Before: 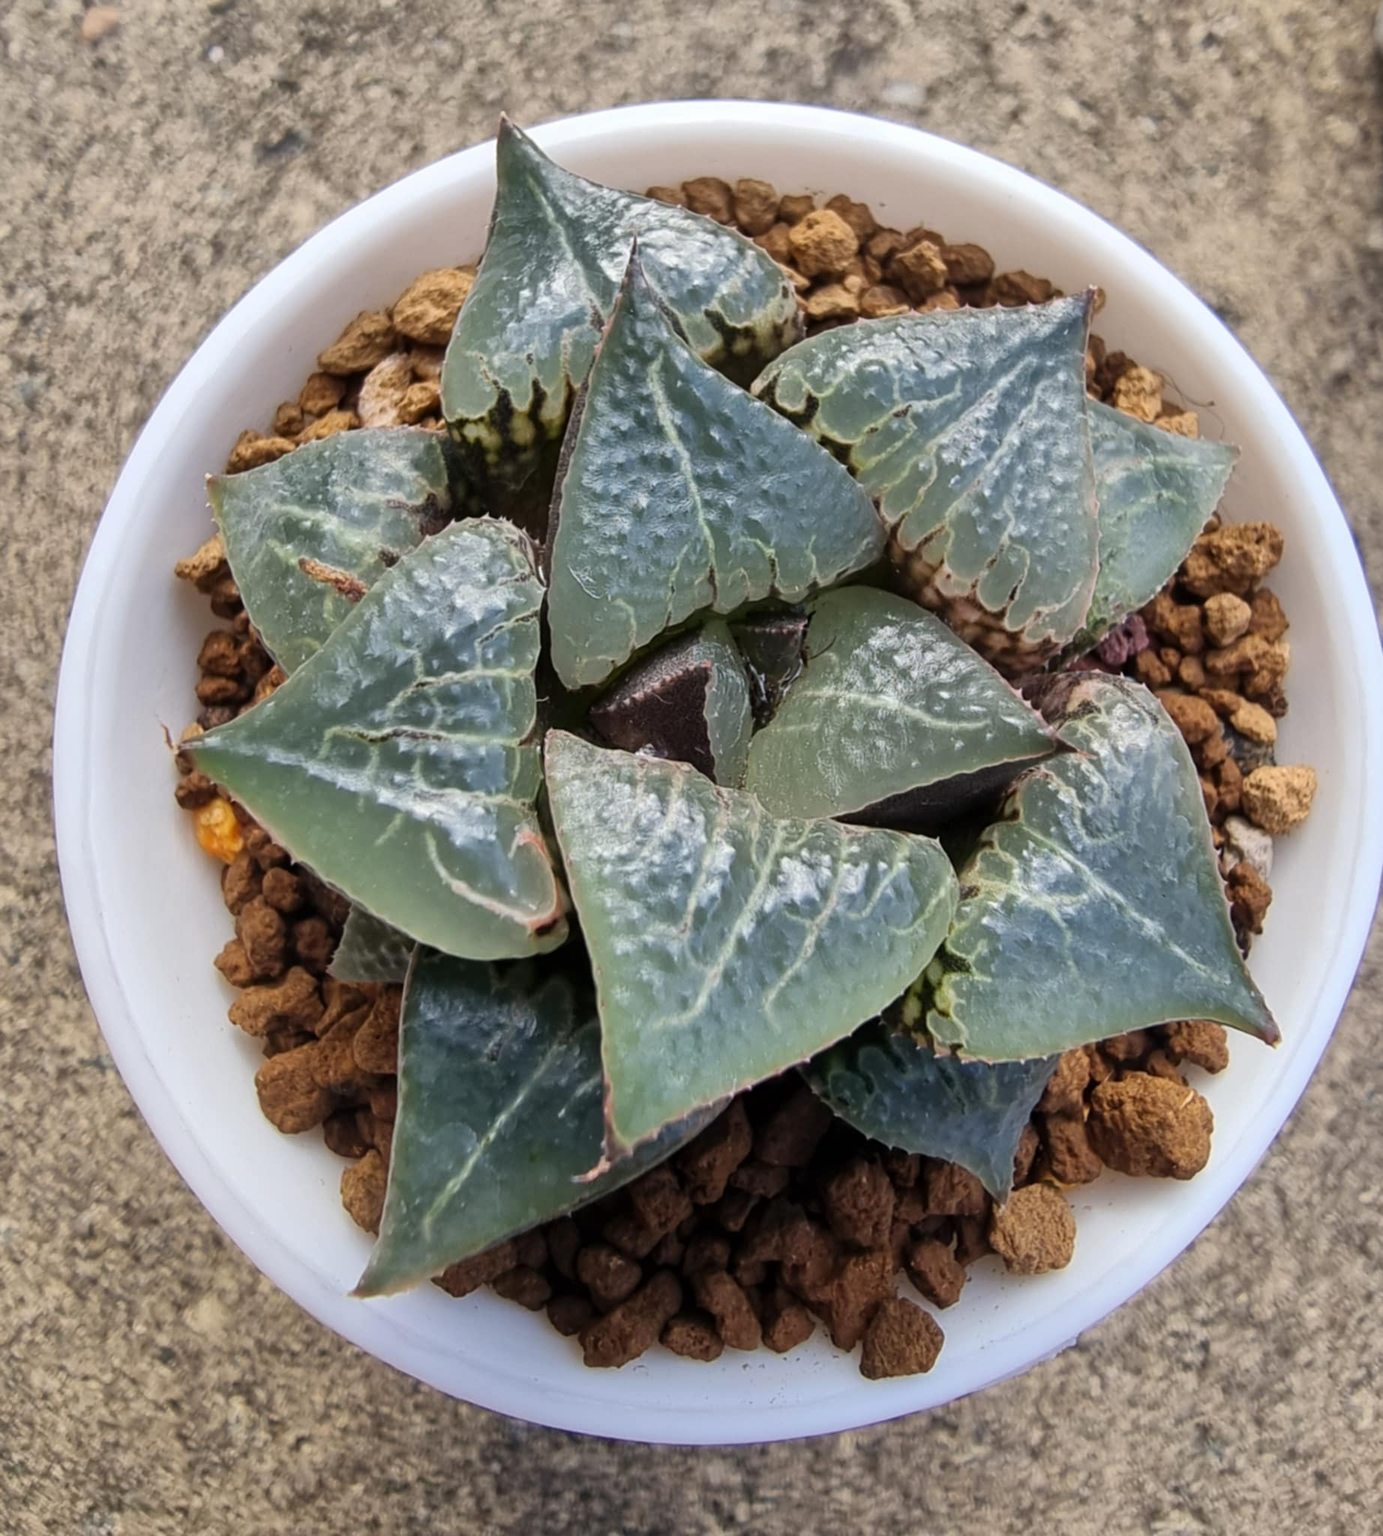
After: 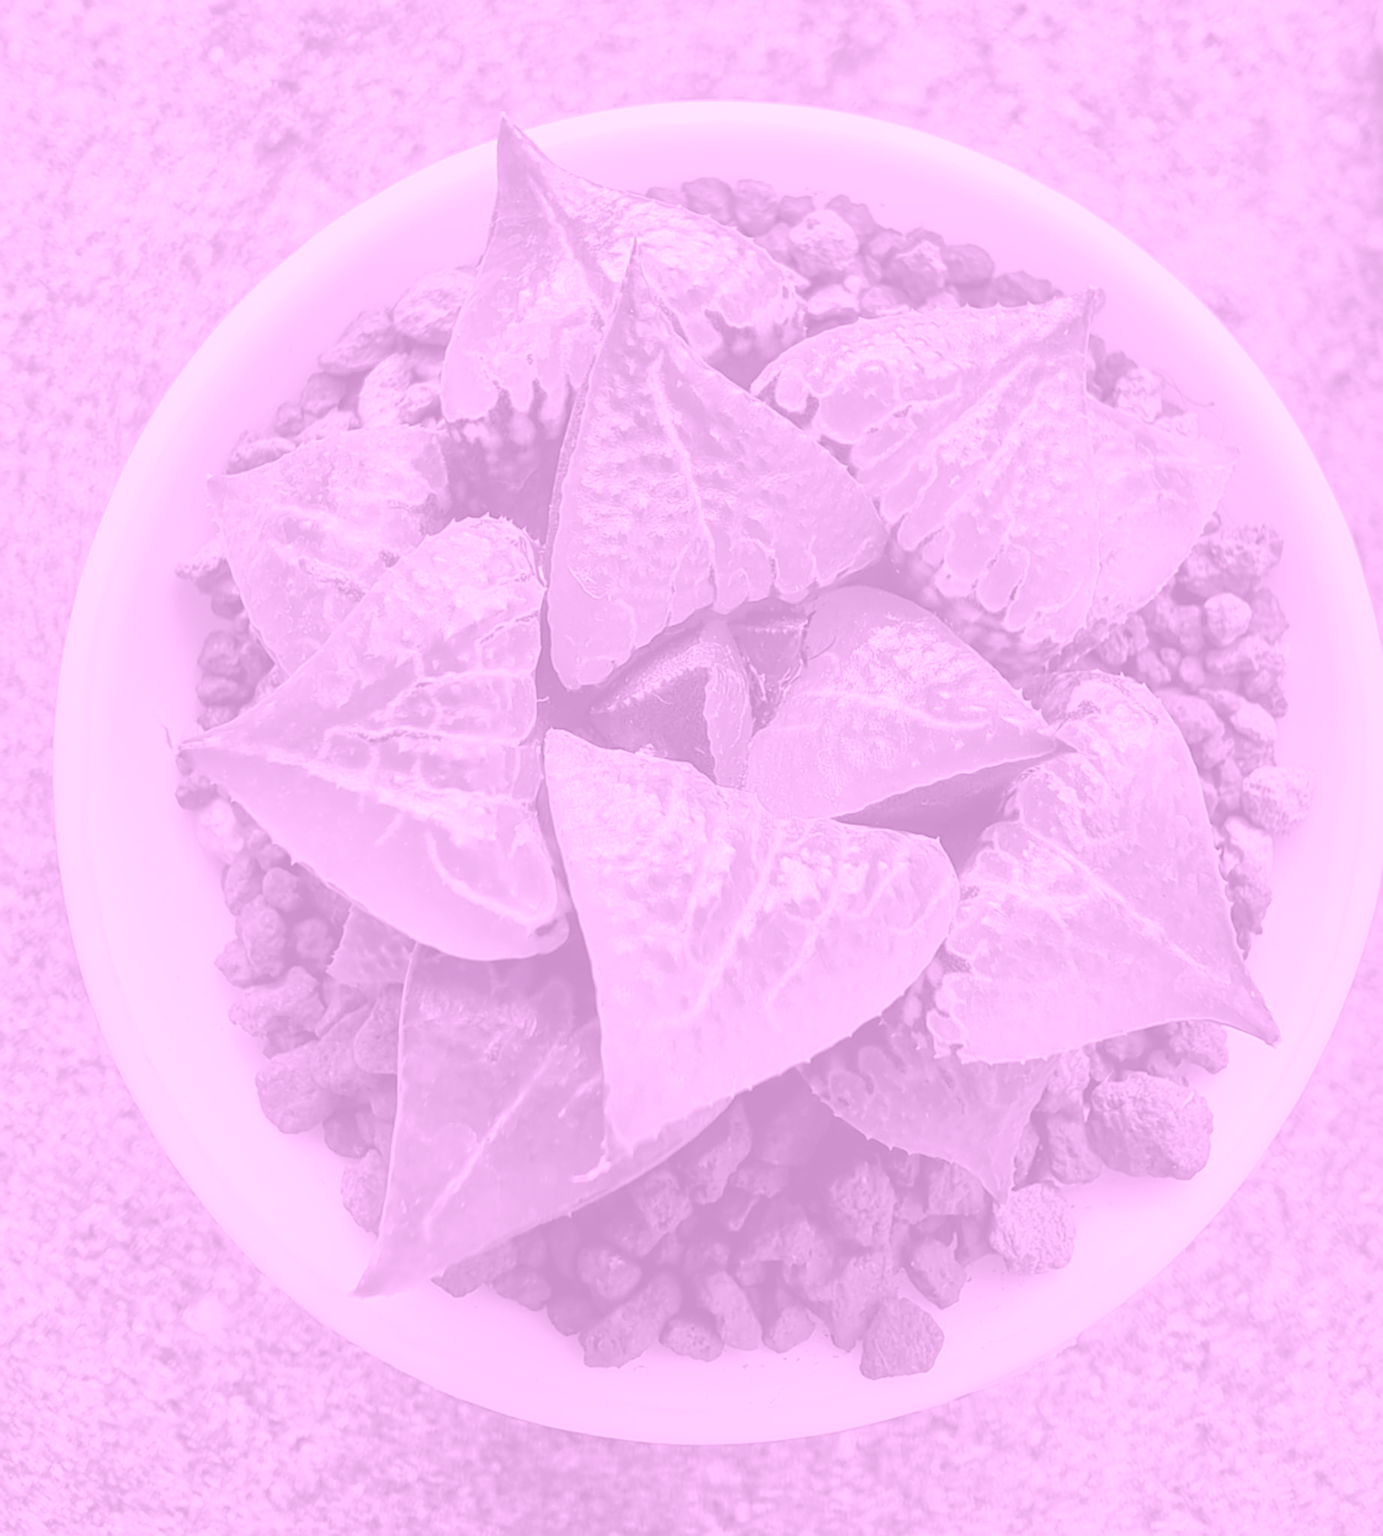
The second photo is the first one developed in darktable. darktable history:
shadows and highlights: on, module defaults
colorize: hue 331.2°, saturation 69%, source mix 30.28%, lightness 69.02%, version 1
sharpen: on, module defaults
